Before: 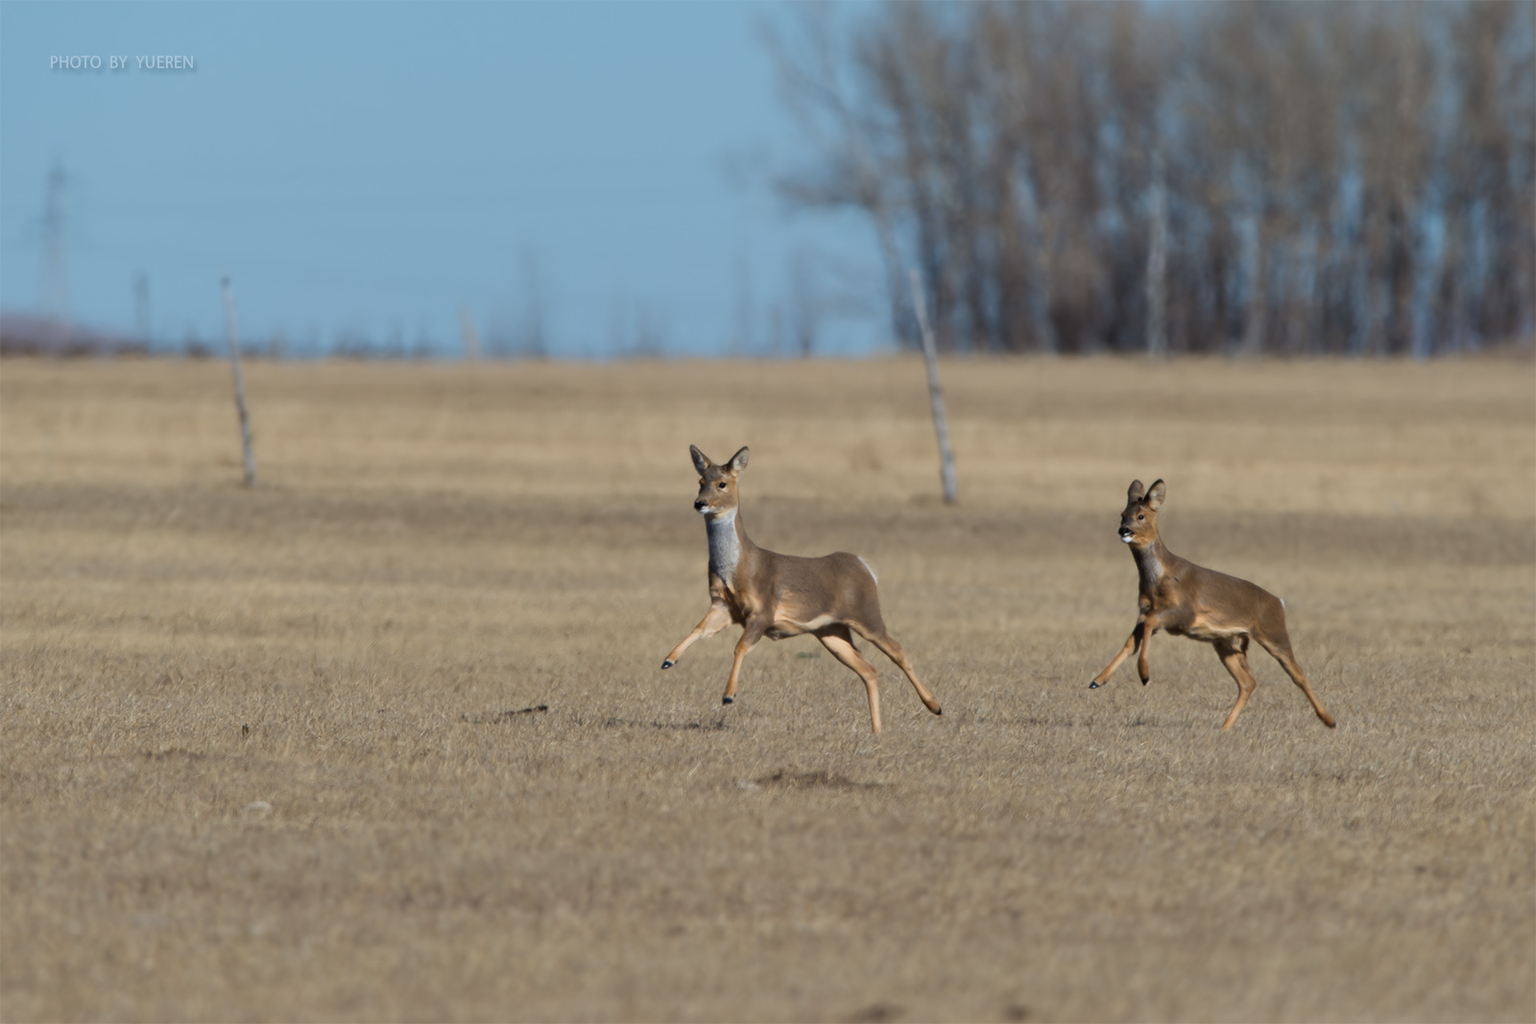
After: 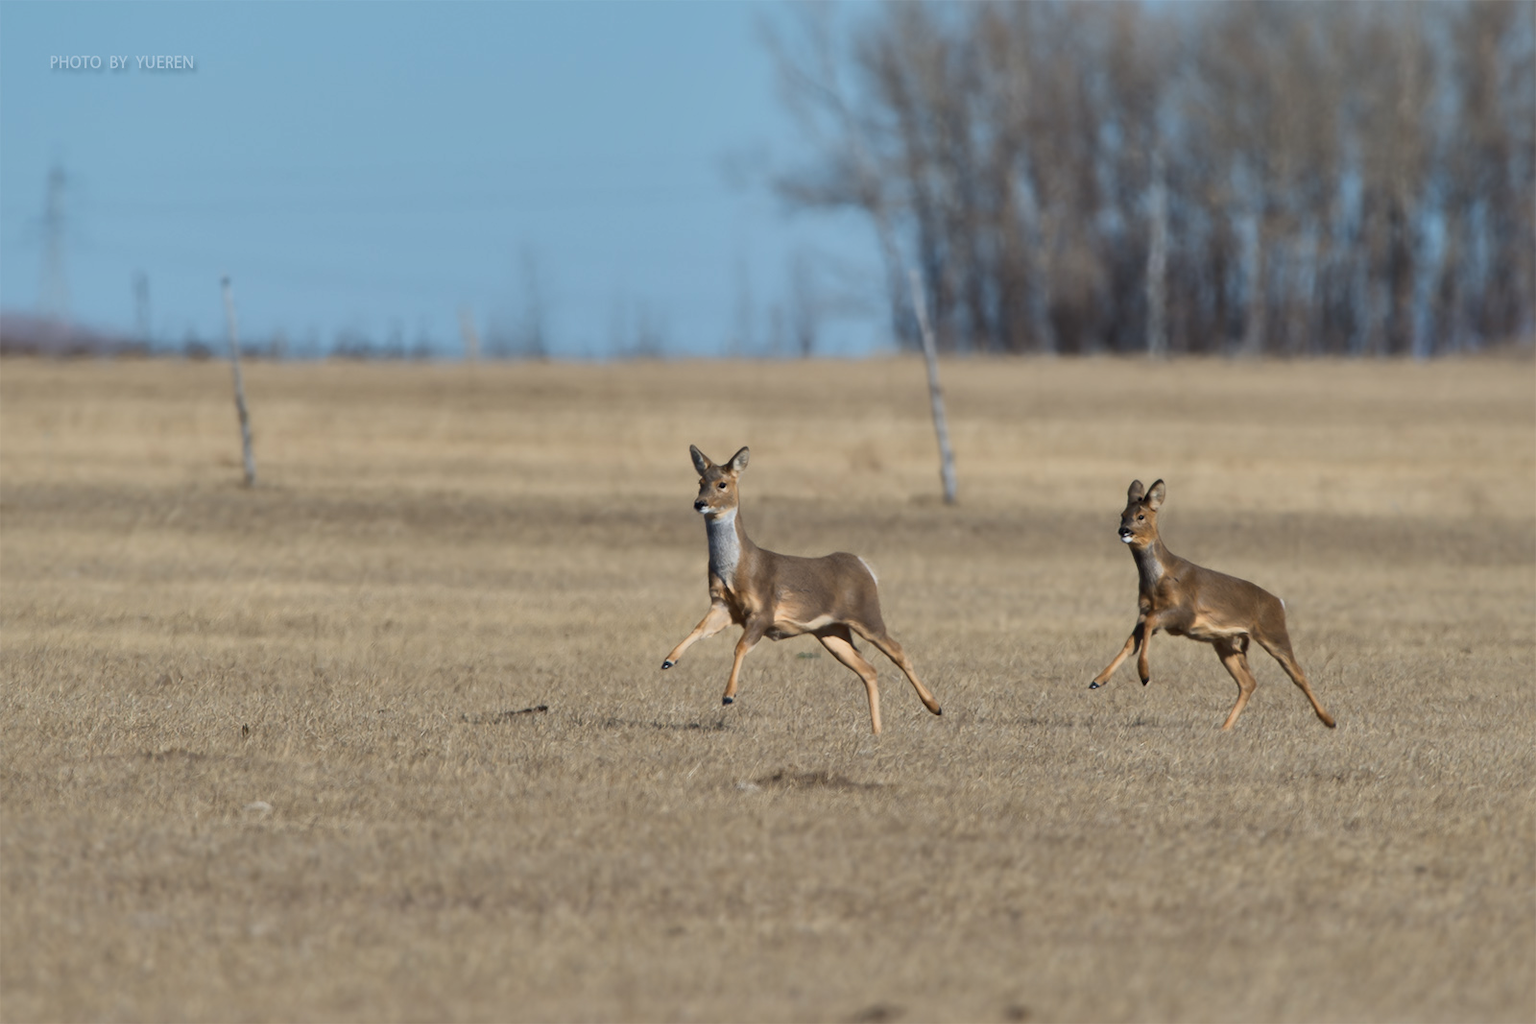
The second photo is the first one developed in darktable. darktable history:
shadows and highlights: on, module defaults
contrast brightness saturation: contrast 0.155, brightness 0.042
